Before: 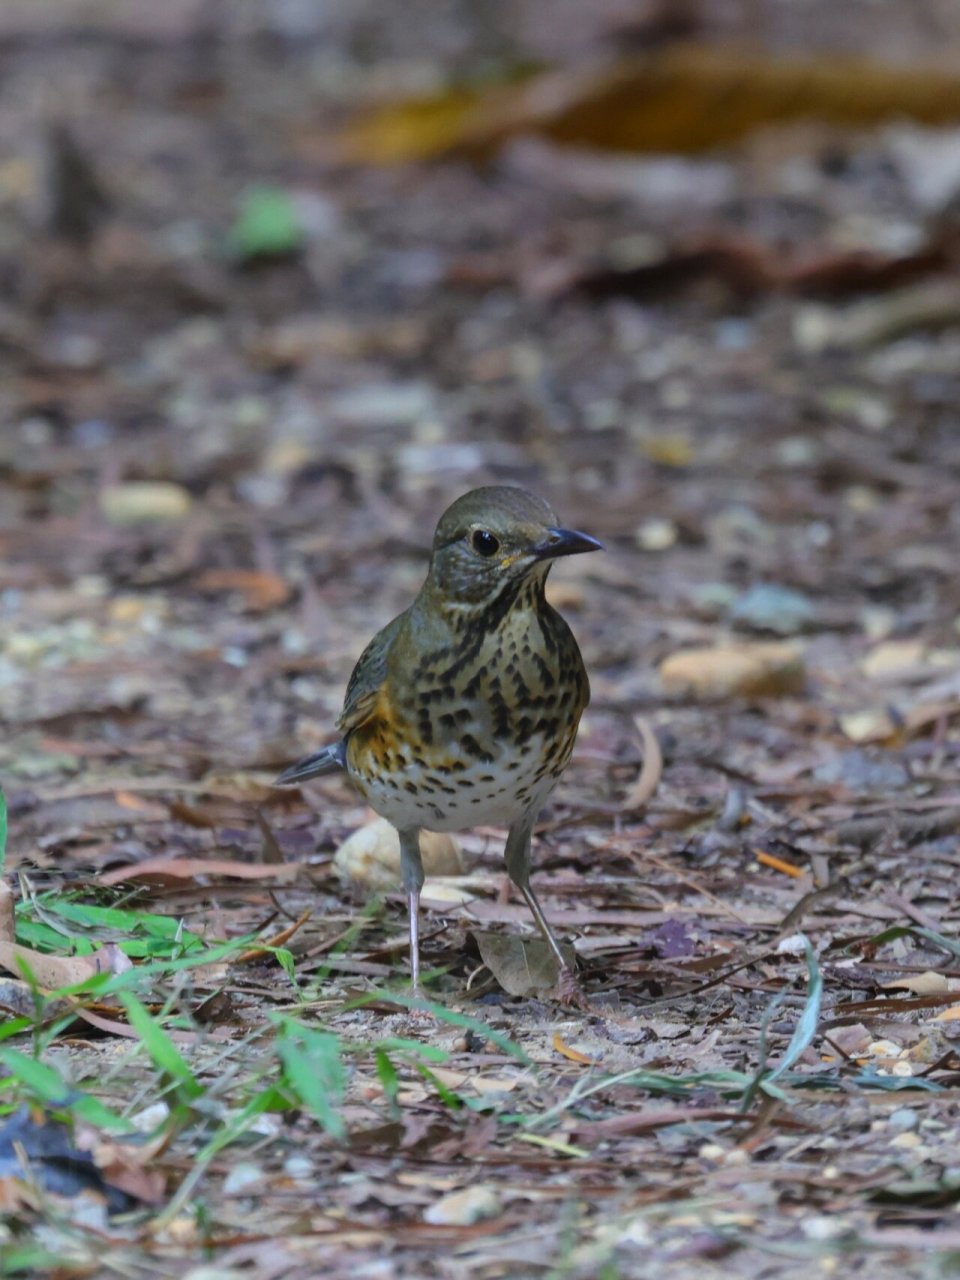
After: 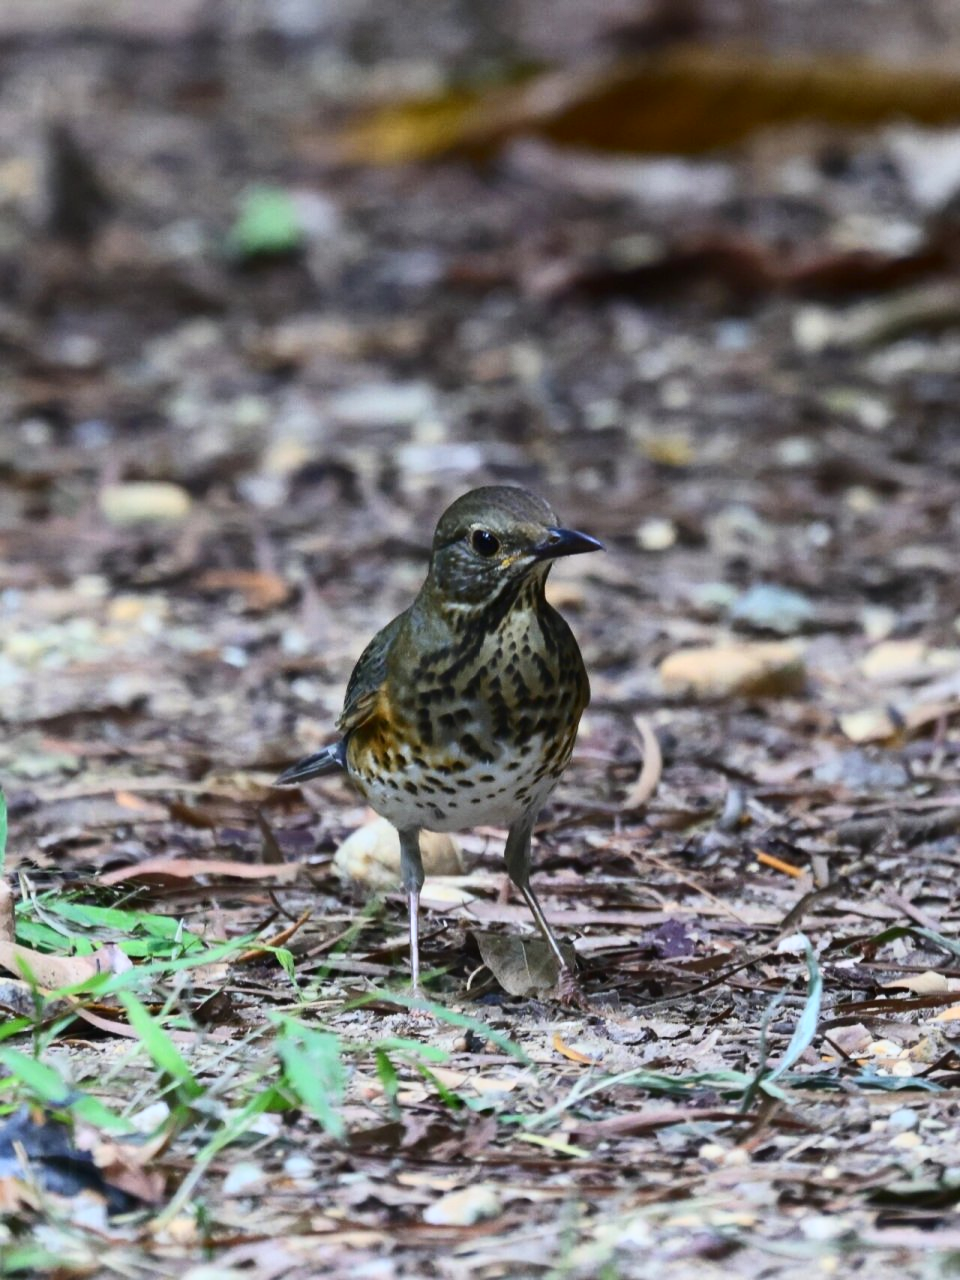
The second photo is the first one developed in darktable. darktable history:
contrast brightness saturation: contrast 0.374, brightness 0.112
